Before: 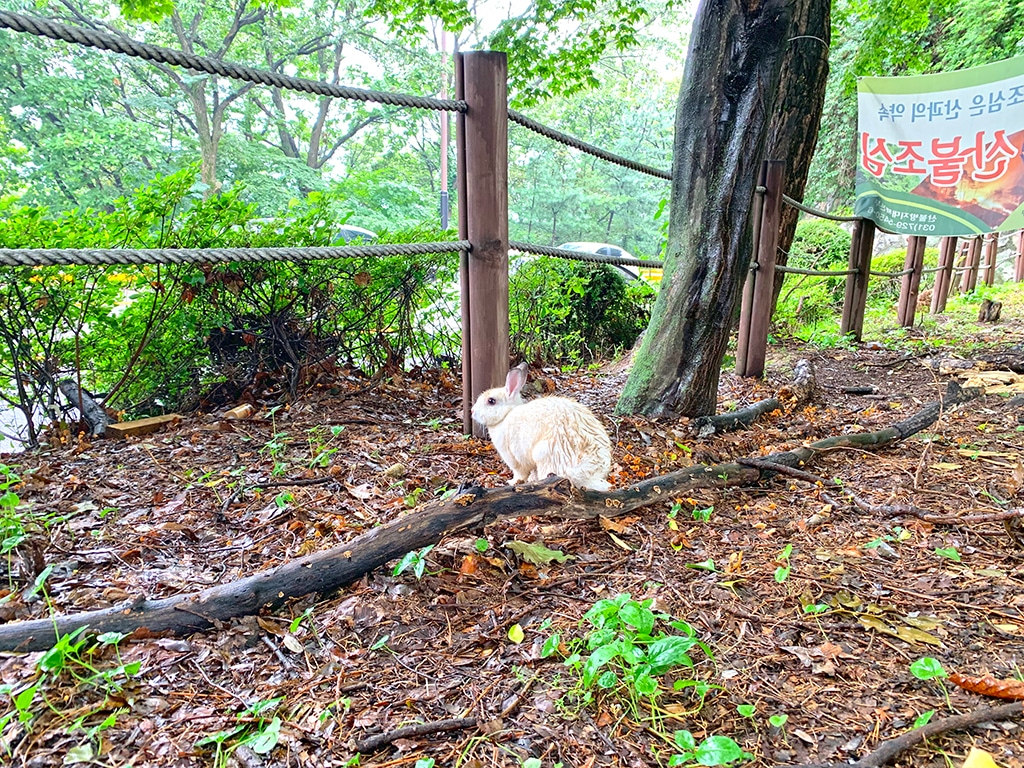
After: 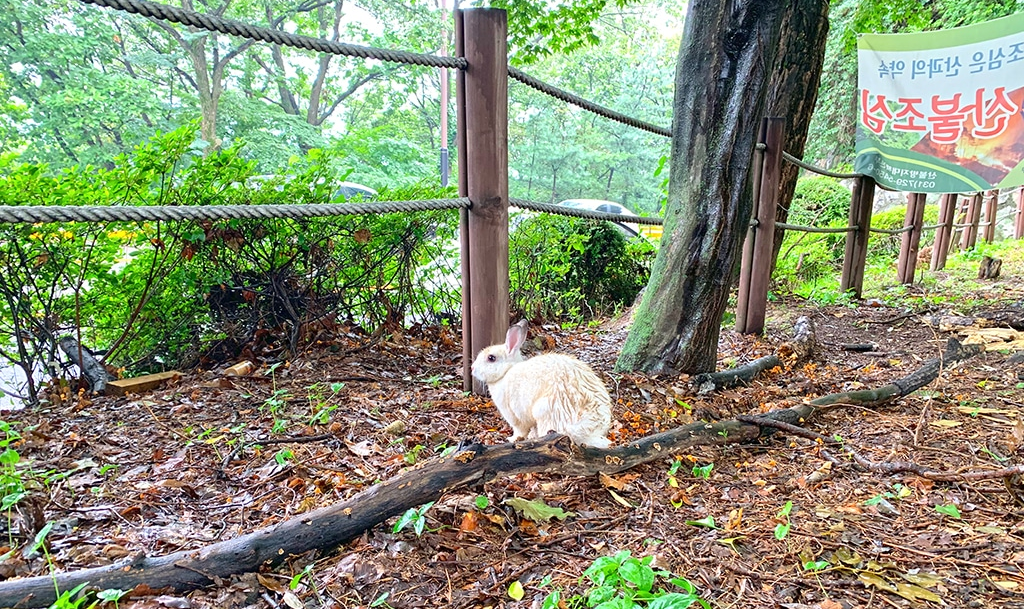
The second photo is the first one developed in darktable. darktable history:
crop and rotate: top 5.668%, bottom 14.938%
color correction: highlights b* -0.048, saturation 0.991
